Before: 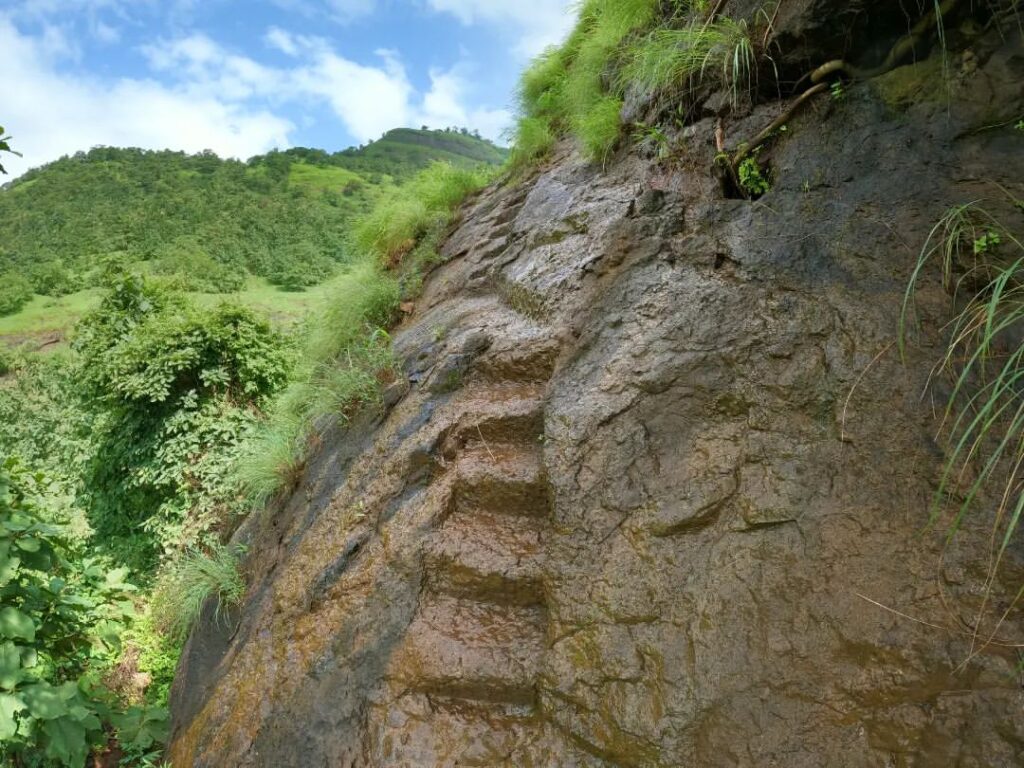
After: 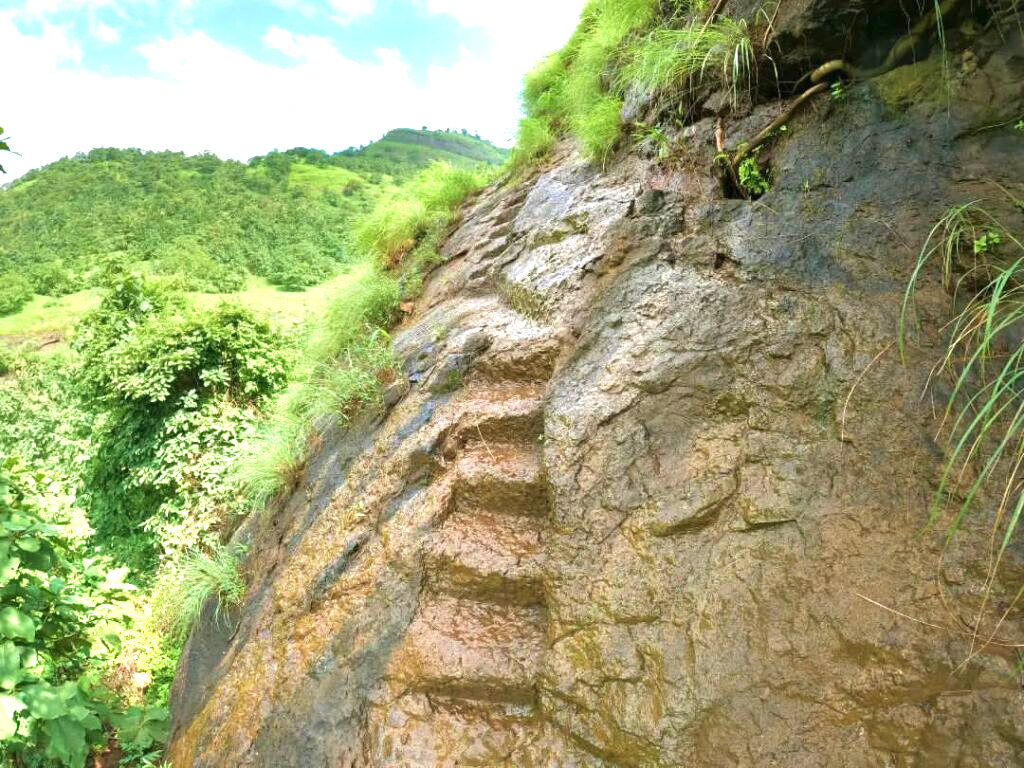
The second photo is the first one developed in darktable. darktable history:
velvia: on, module defaults
exposure: black level correction 0, exposure 1.2 EV, compensate highlight preservation false
